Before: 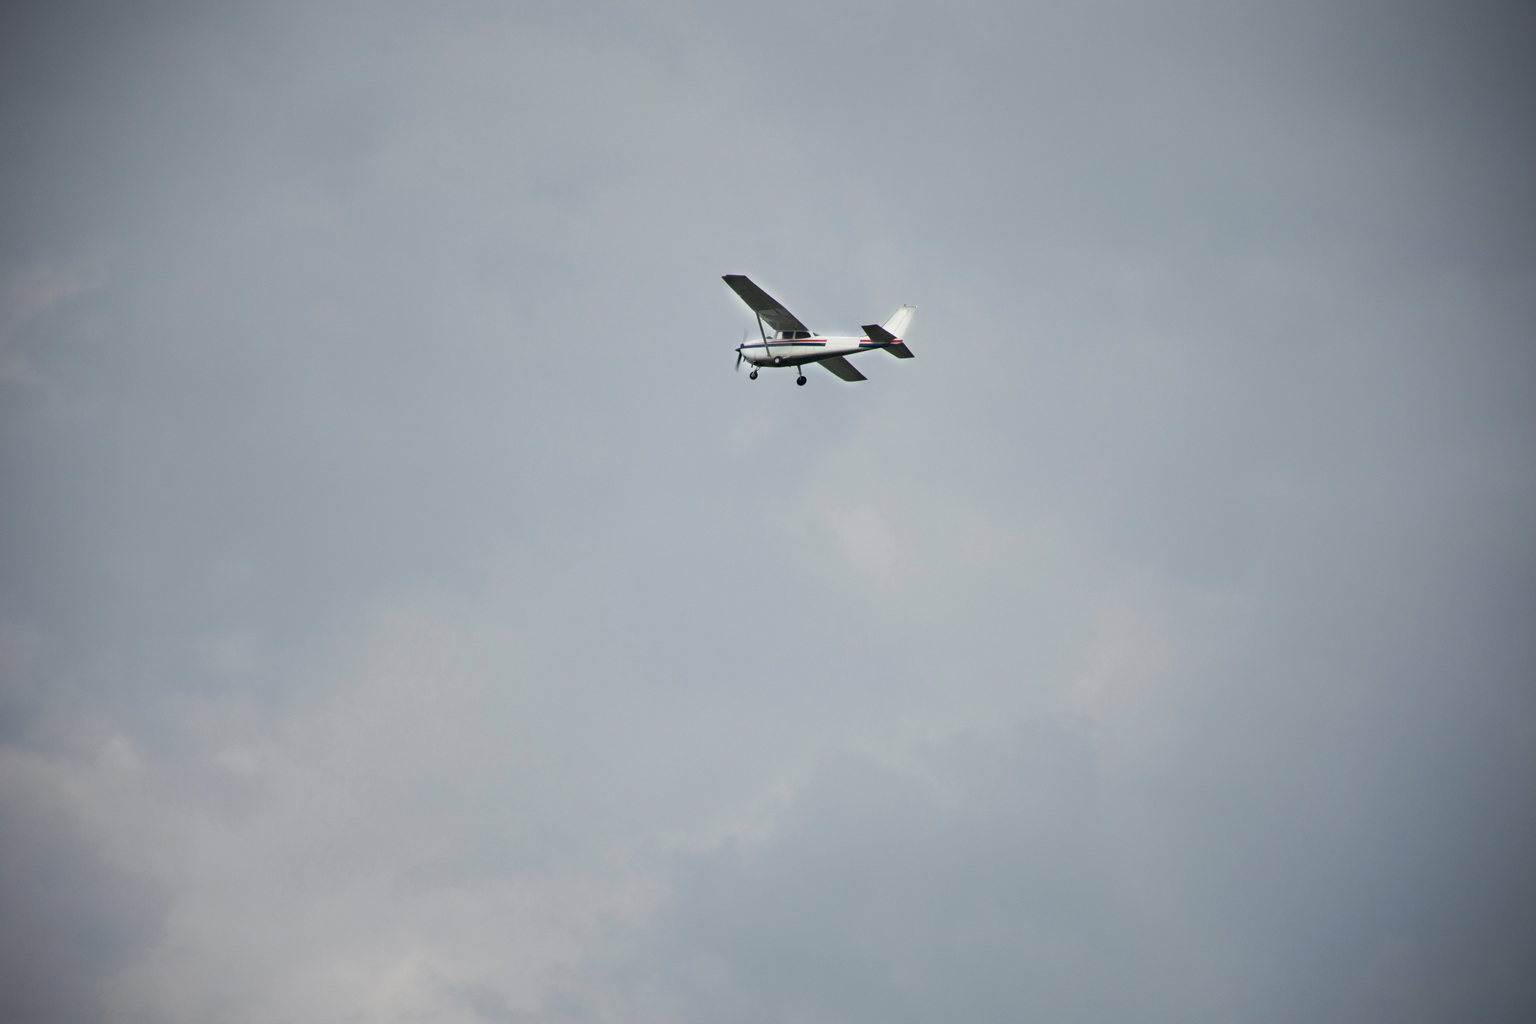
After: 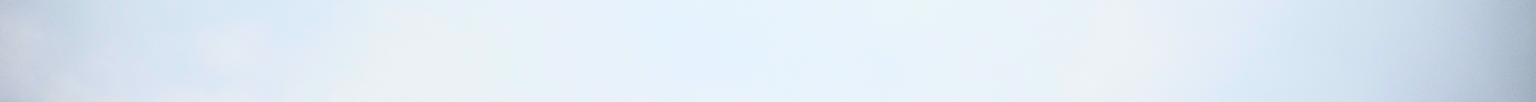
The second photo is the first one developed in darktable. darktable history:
rgb curve: curves: ch0 [(0, 0) (0.21, 0.15) (0.24, 0.21) (0.5, 0.75) (0.75, 0.96) (0.89, 0.99) (1, 1)]; ch1 [(0, 0.02) (0.21, 0.13) (0.25, 0.2) (0.5, 0.67) (0.75, 0.9) (0.89, 0.97) (1, 1)]; ch2 [(0, 0.02) (0.21, 0.13) (0.25, 0.2) (0.5, 0.67) (0.75, 0.9) (0.89, 0.97) (1, 1)], compensate middle gray true
crop and rotate: top 59.084%, bottom 30.916%
